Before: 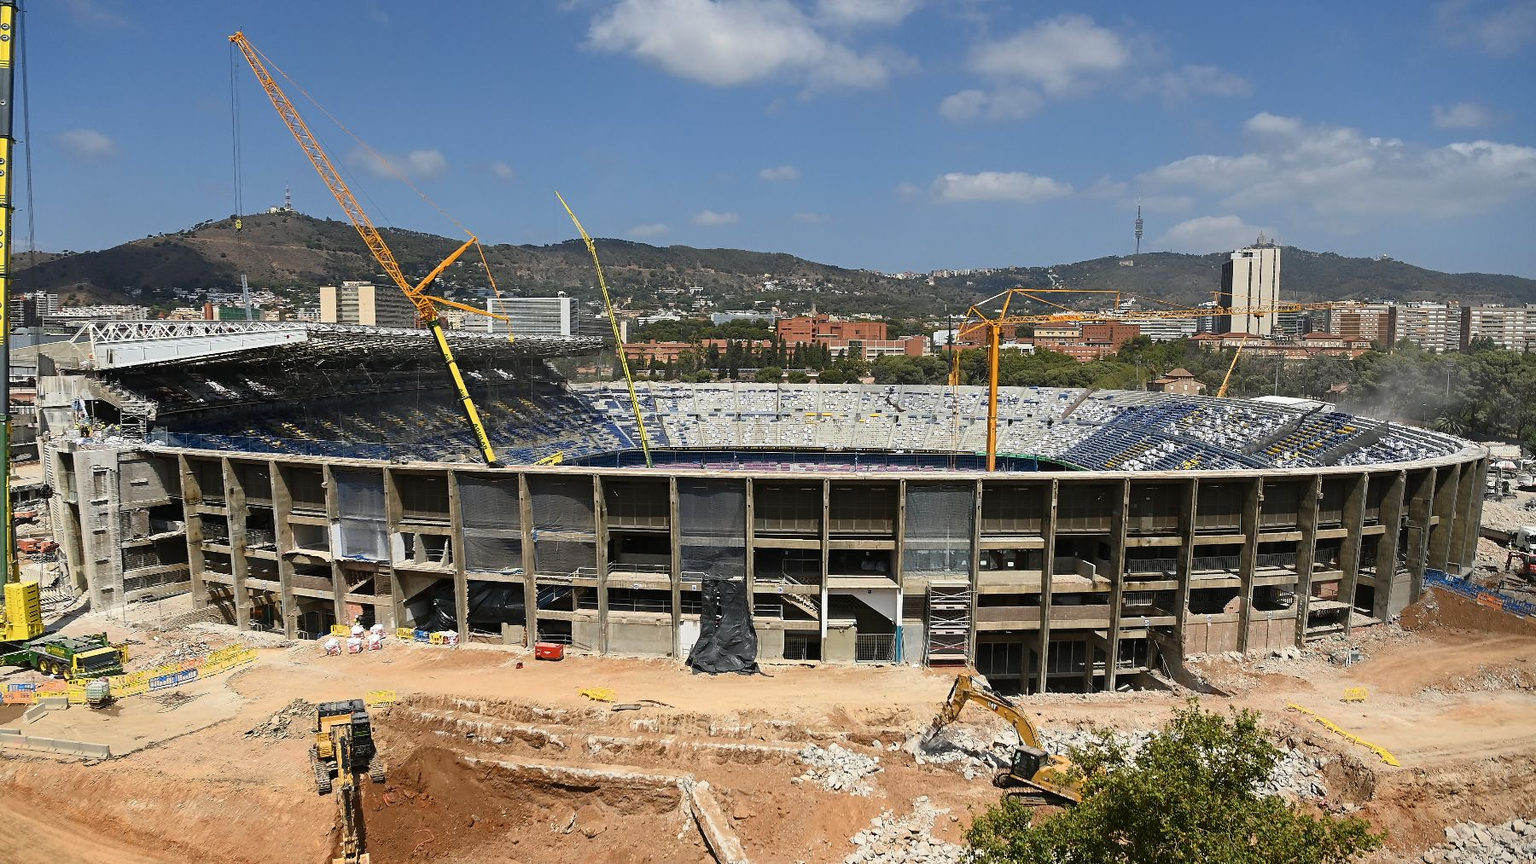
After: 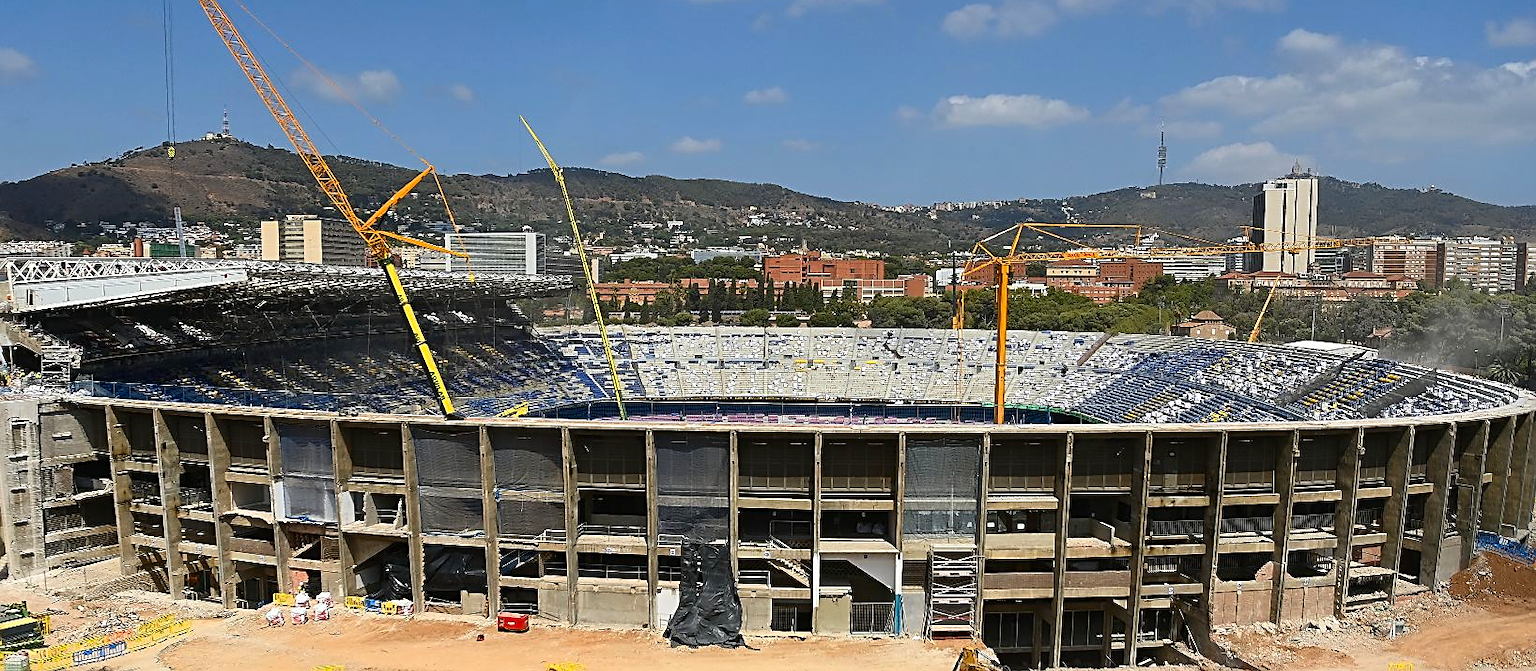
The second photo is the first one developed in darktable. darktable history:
contrast brightness saturation: contrast 0.076, saturation 0.203
crop: left 5.442%, top 10.034%, right 3.644%, bottom 19.302%
sharpen: on, module defaults
